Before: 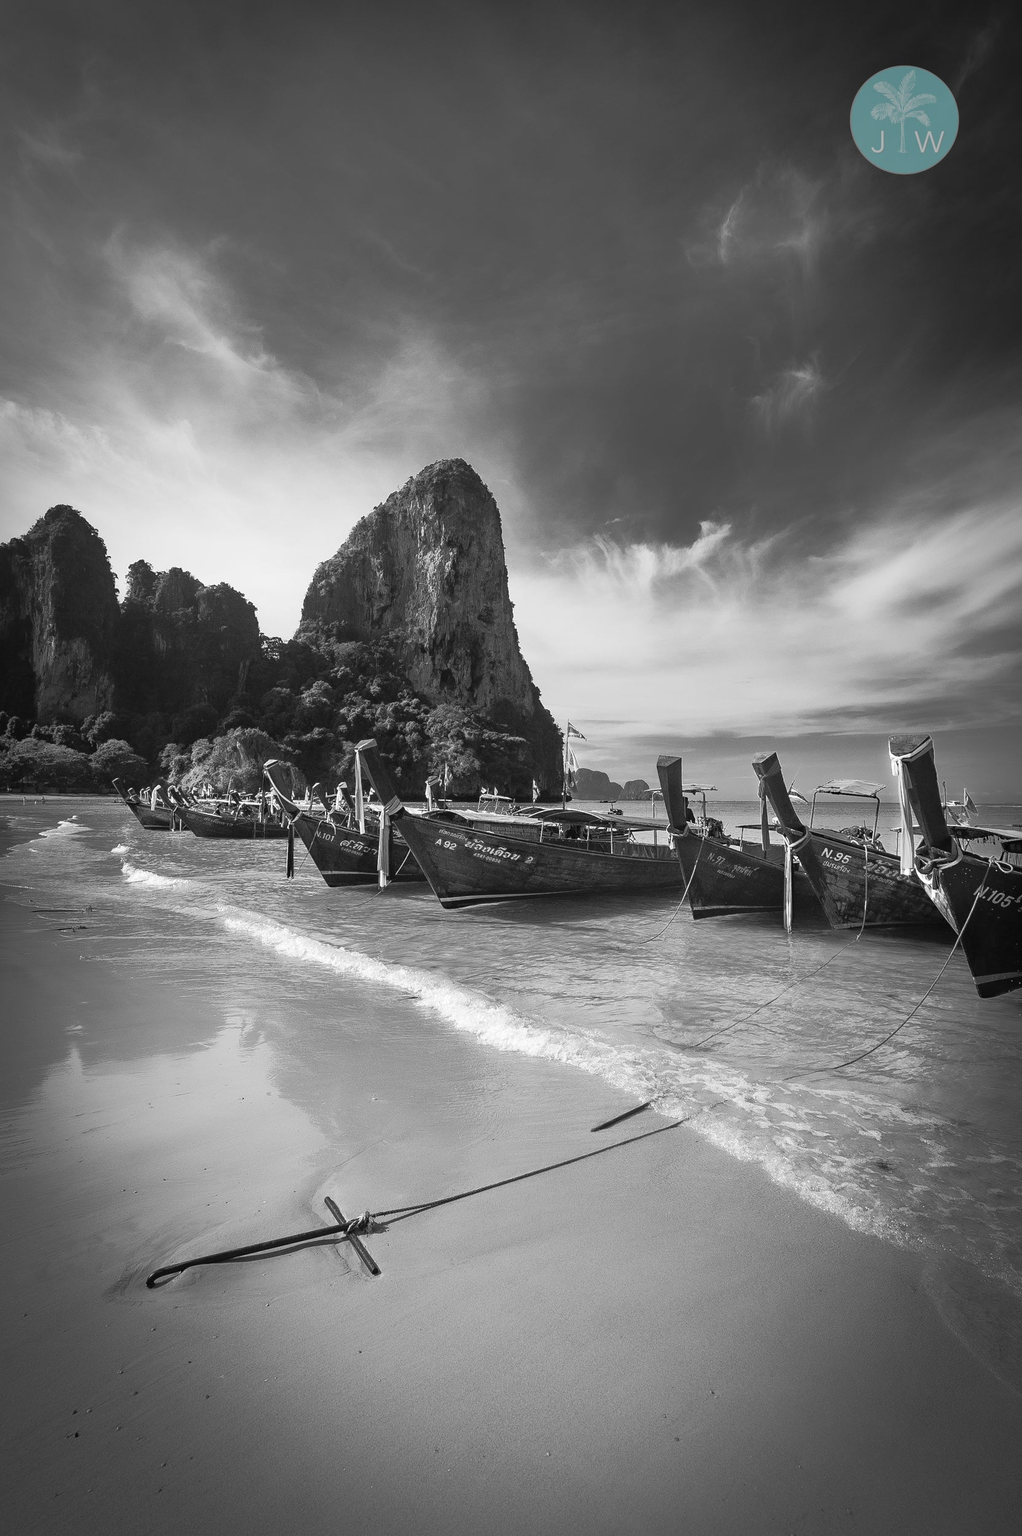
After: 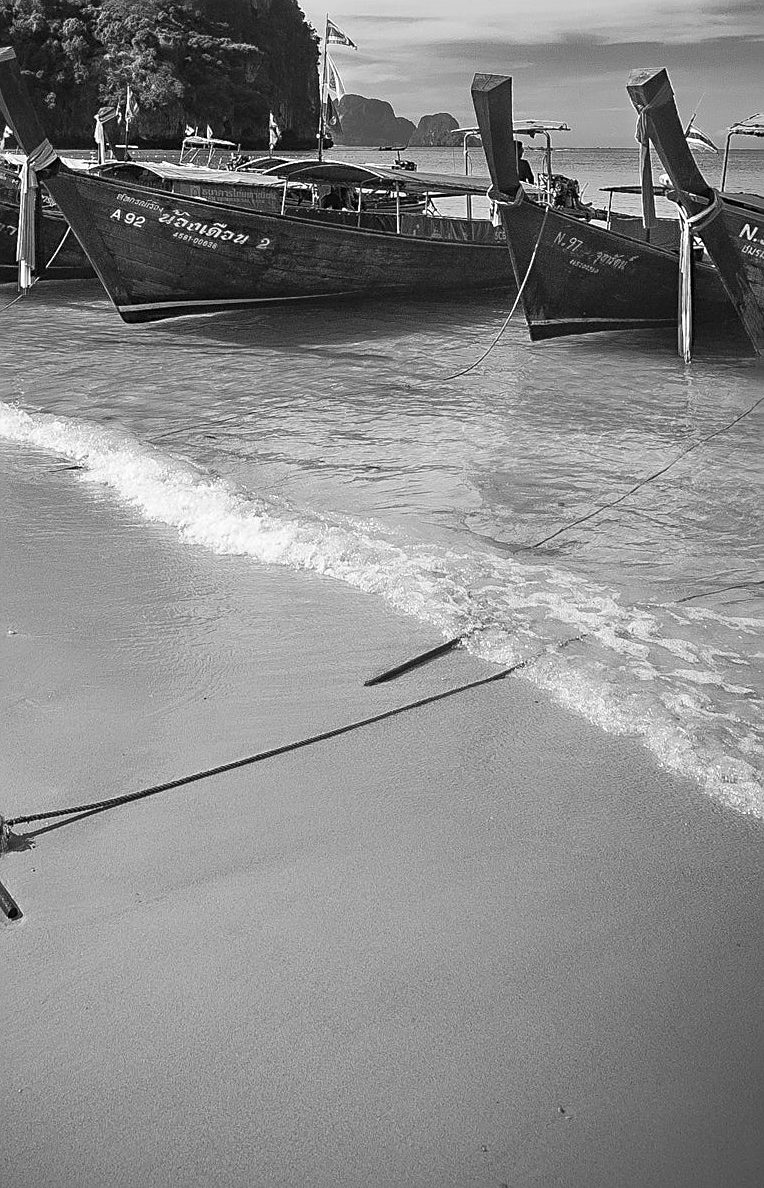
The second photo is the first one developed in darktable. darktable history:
sharpen: on, module defaults
tone equalizer: mask exposure compensation -0.5 EV
exposure: exposure -0.043 EV, compensate exposure bias true, compensate highlight preservation false
crop: left 35.97%, top 46.268%, right 18.074%, bottom 6.206%
